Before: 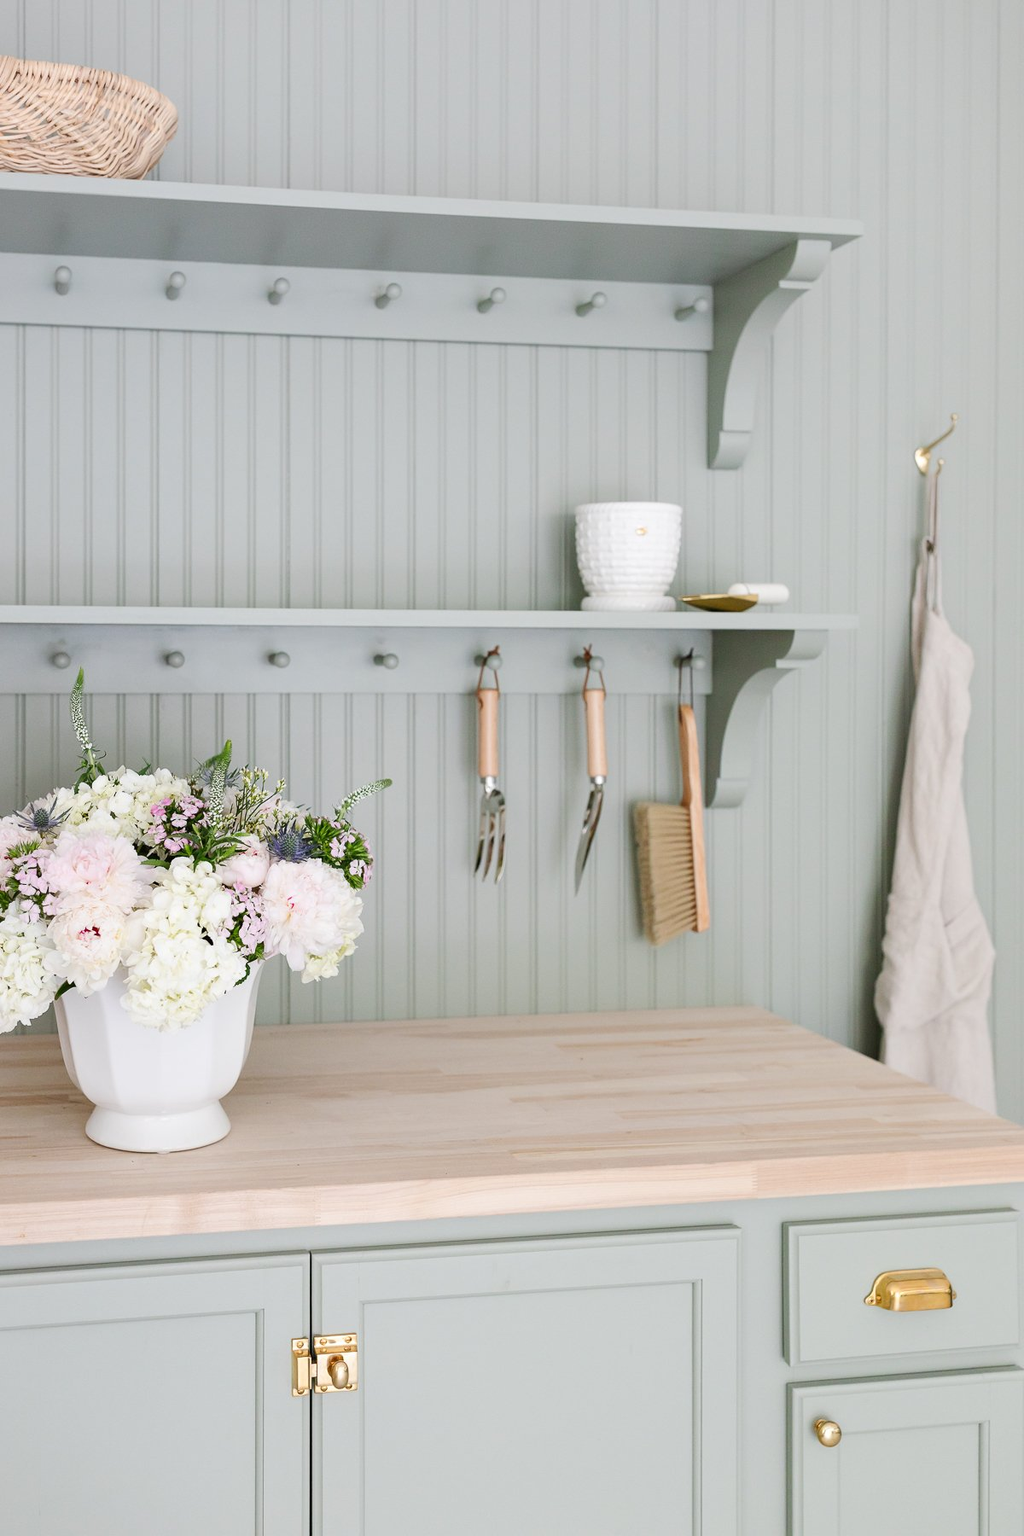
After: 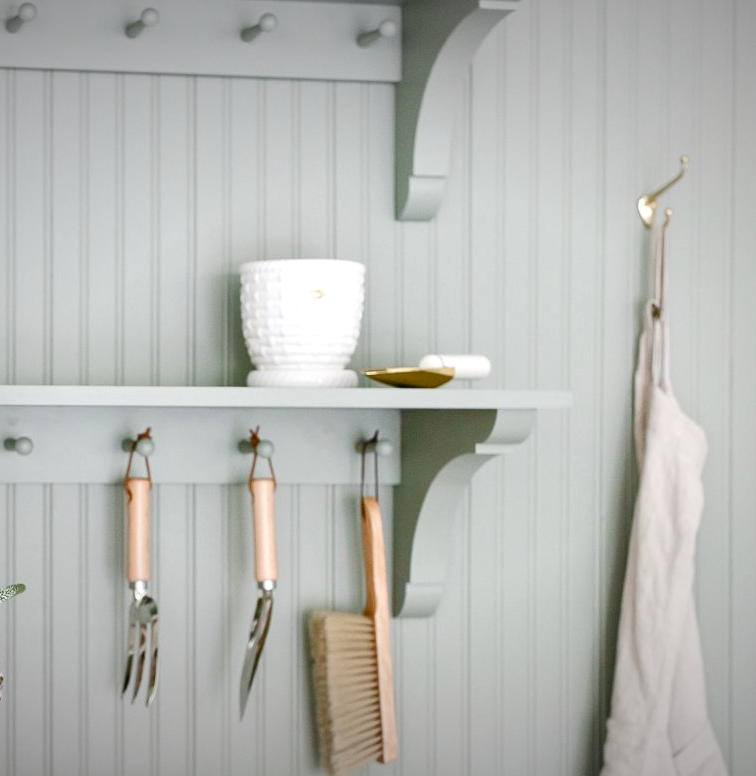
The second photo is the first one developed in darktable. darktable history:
local contrast: mode bilateral grid, contrast 28, coarseness 15, detail 115%, midtone range 0.2
exposure: exposure 0.241 EV, compensate exposure bias true, compensate highlight preservation false
crop: left 36.242%, top 18.321%, right 0.676%, bottom 38.528%
vignetting: fall-off radius 98.97%, width/height ratio 1.342
color balance rgb: perceptual saturation grading › global saturation 25.585%, perceptual saturation grading › highlights -50.065%, perceptual saturation grading › shadows 31.12%, global vibrance 20%
